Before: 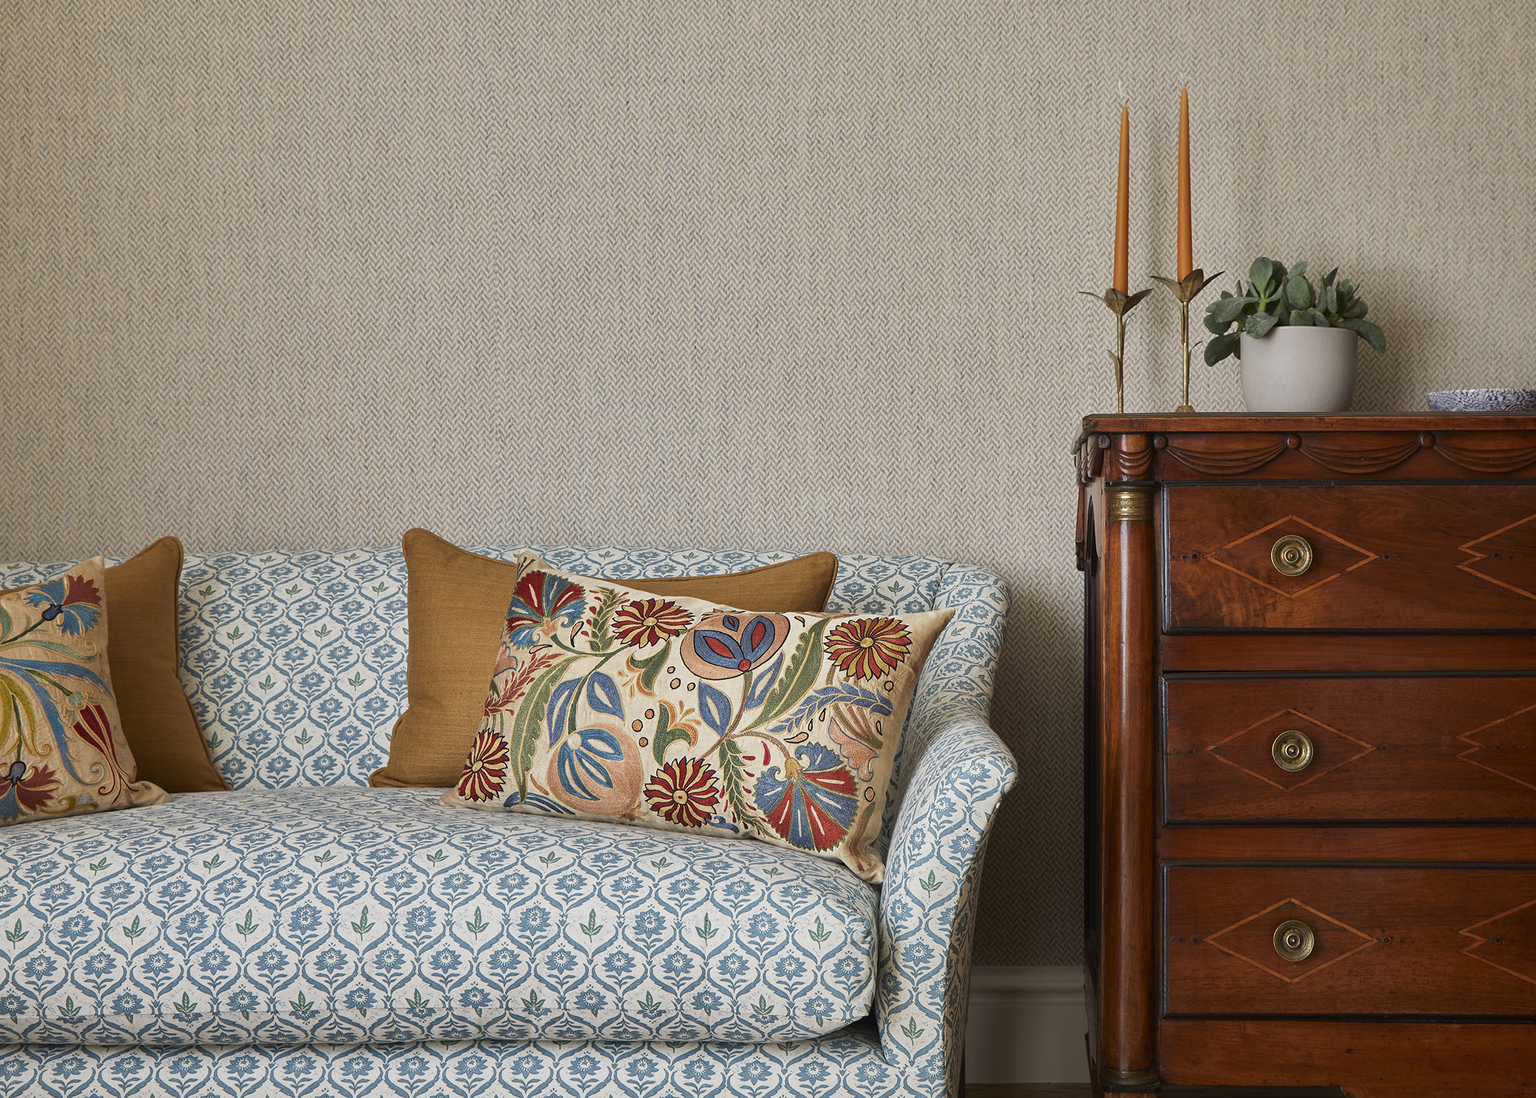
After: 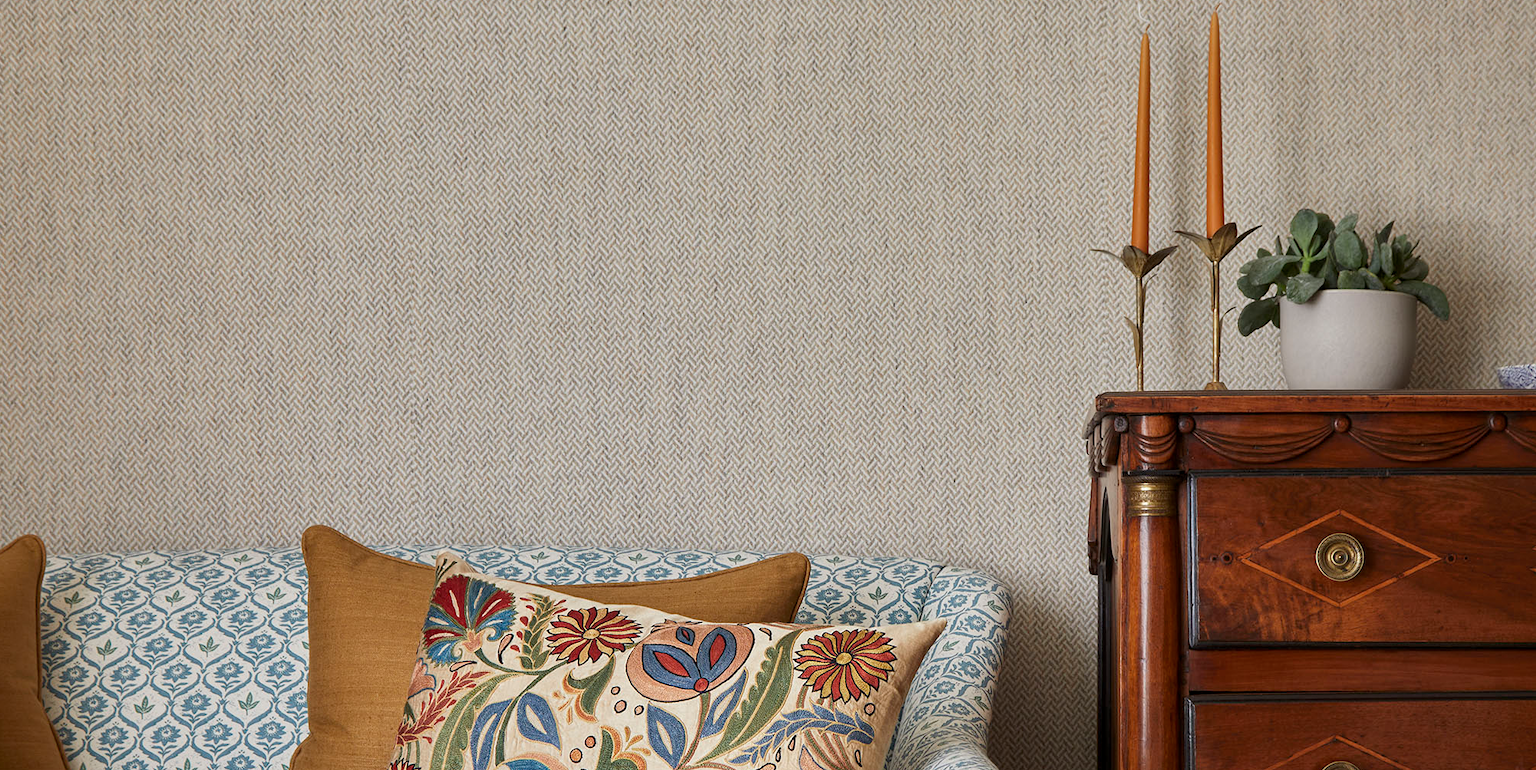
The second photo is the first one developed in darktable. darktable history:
crop and rotate: left 9.38%, top 7.138%, right 4.927%, bottom 32.737%
local contrast: highlights 101%, shadows 97%, detail 119%, midtone range 0.2
